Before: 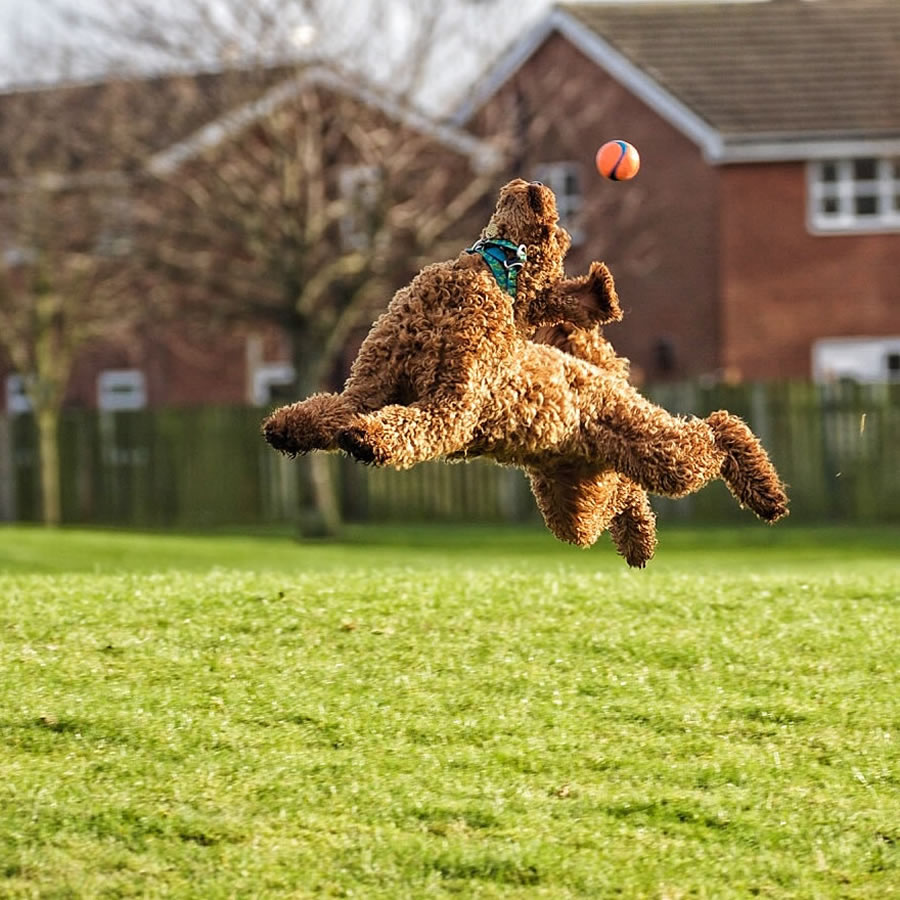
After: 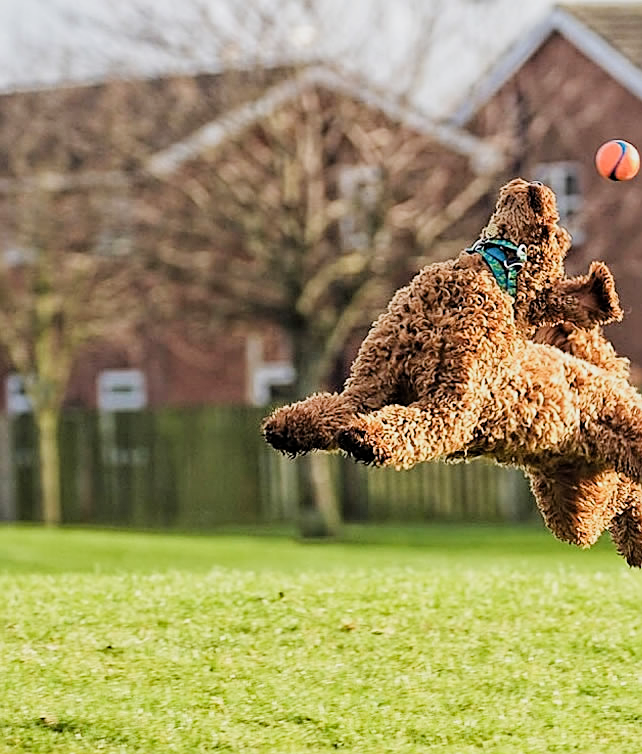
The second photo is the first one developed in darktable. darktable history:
sharpen: on, module defaults
exposure: black level correction 0, exposure 0.698 EV, compensate highlight preservation false
filmic rgb: black relative exposure -7.65 EV, white relative exposure 4.56 EV, hardness 3.61
crop: right 28.655%, bottom 16.194%
